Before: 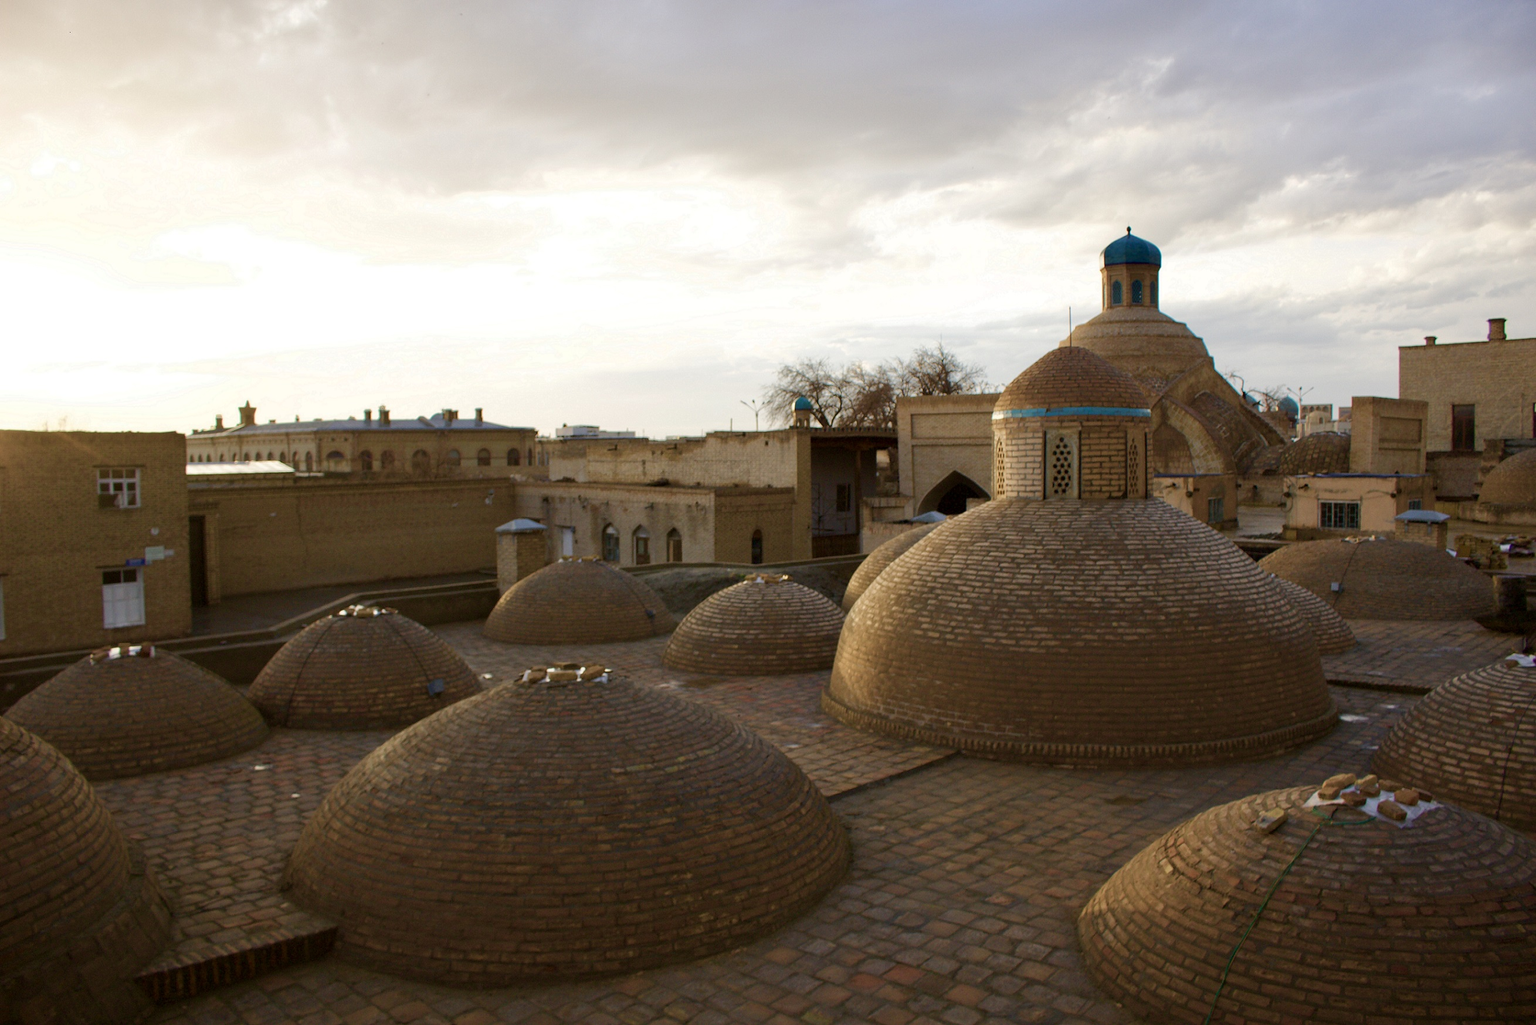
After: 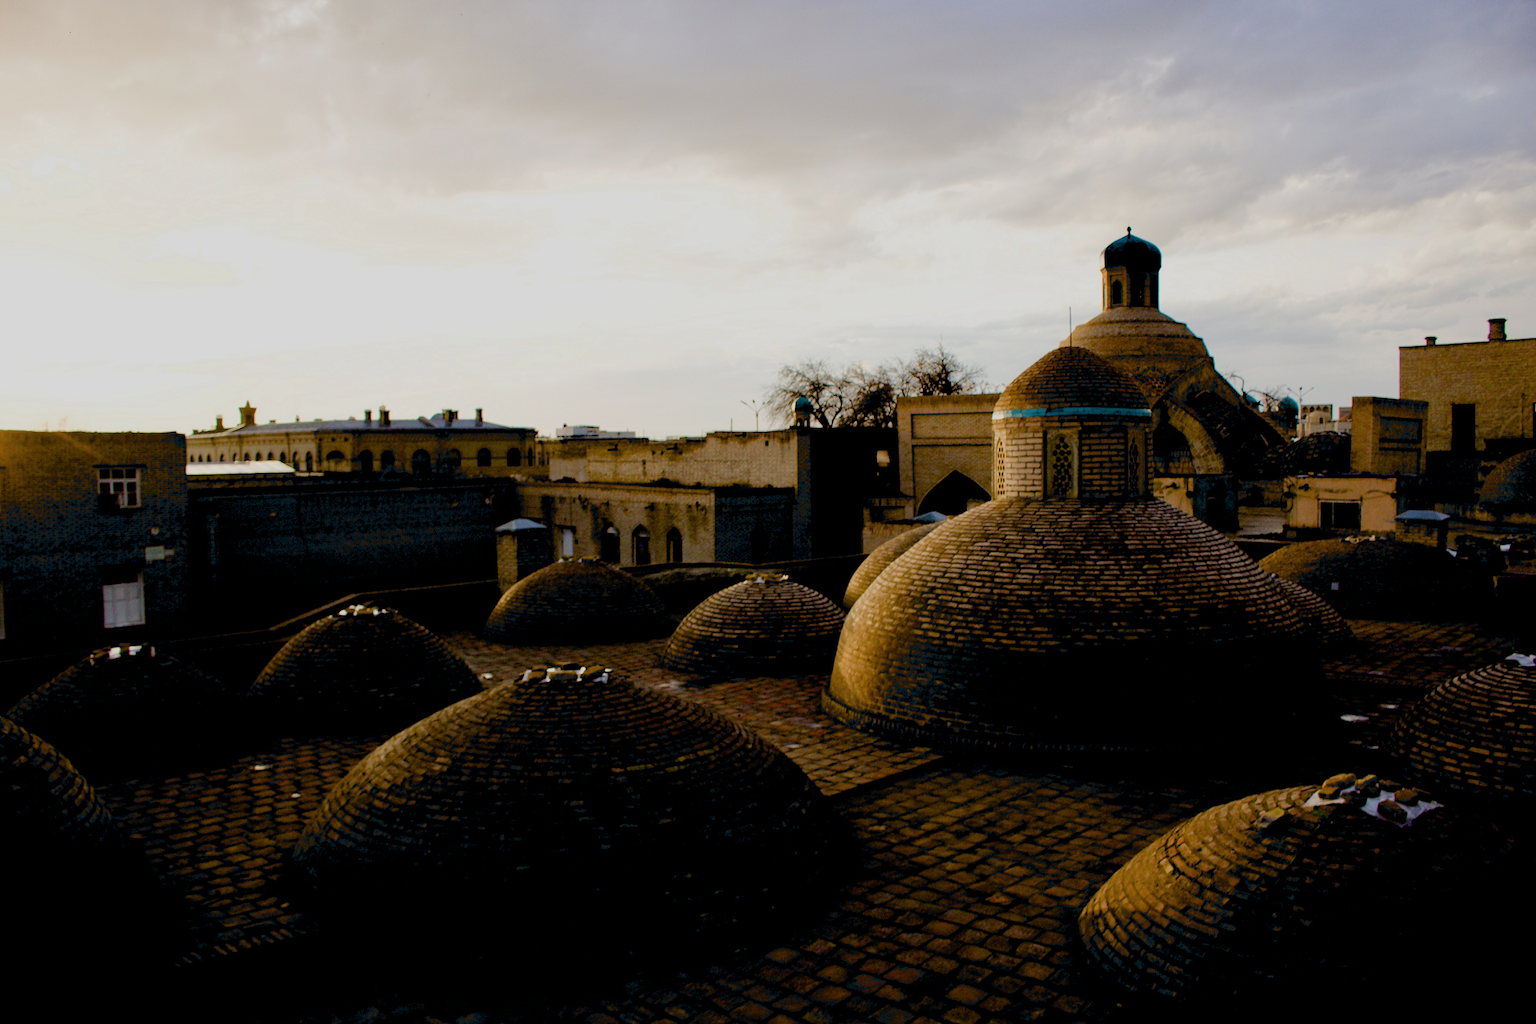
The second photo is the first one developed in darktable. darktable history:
exposure: black level correction 0.047, exposure 0.013 EV, compensate highlight preservation false
filmic rgb: black relative exposure -7.65 EV, white relative exposure 4.56 EV, hardness 3.61, contrast 1.05
contrast brightness saturation: saturation -0.05
